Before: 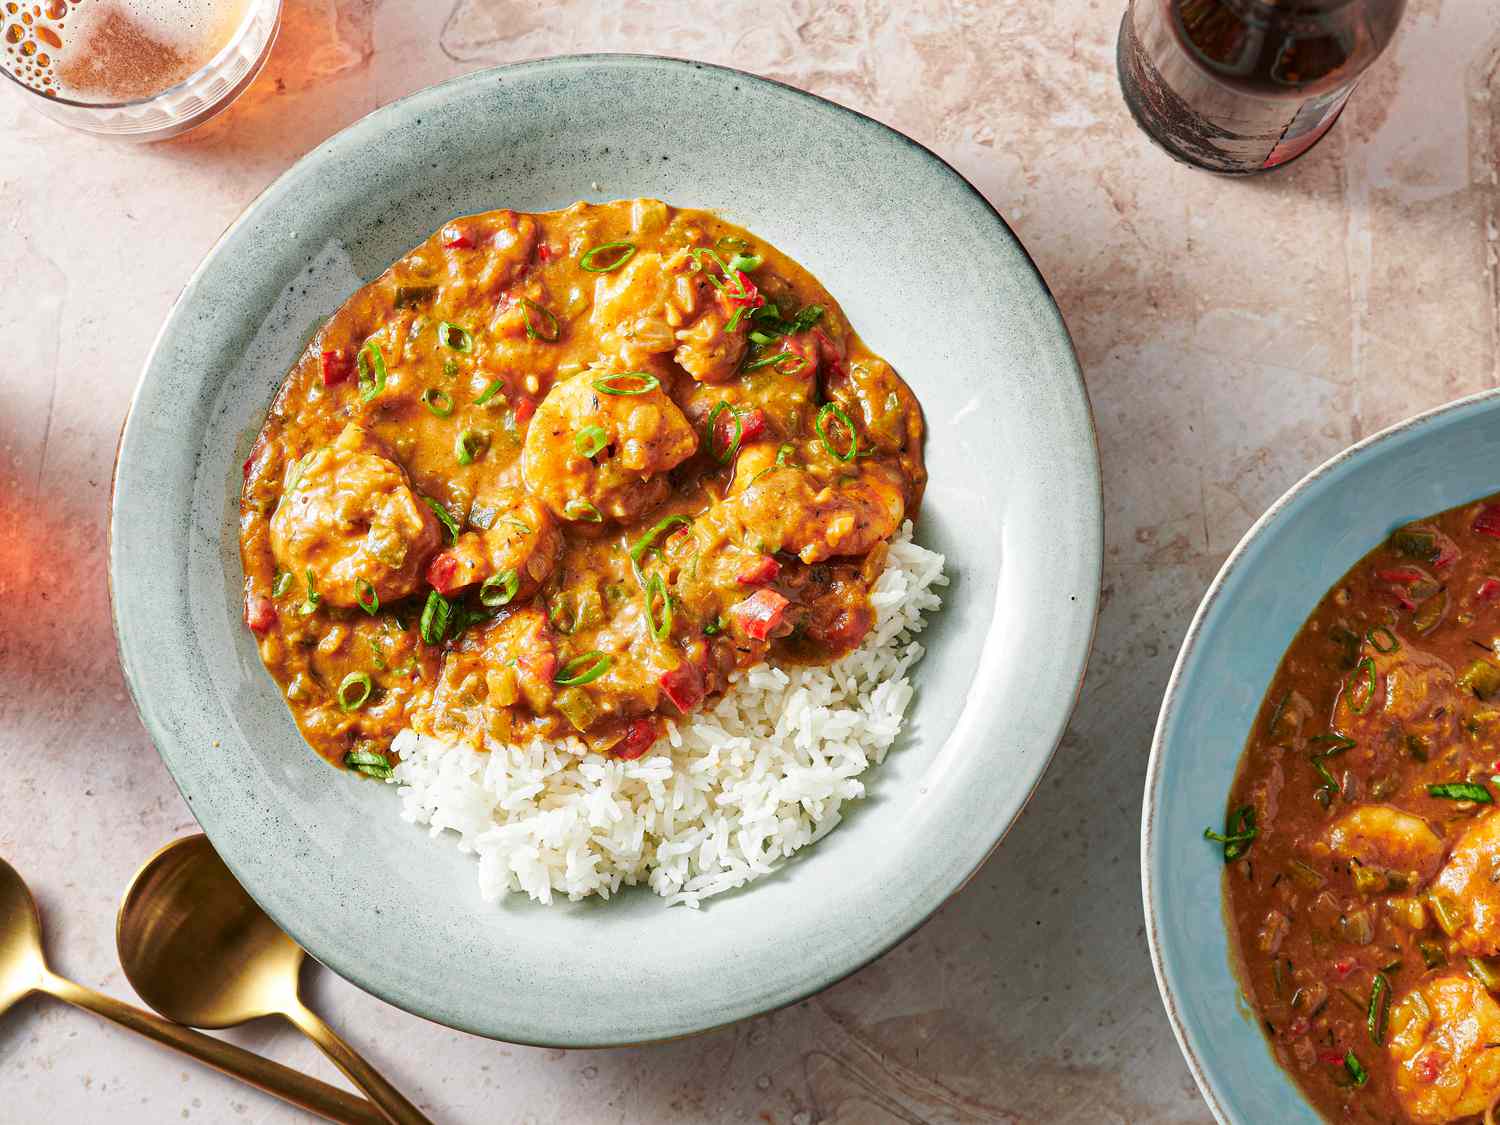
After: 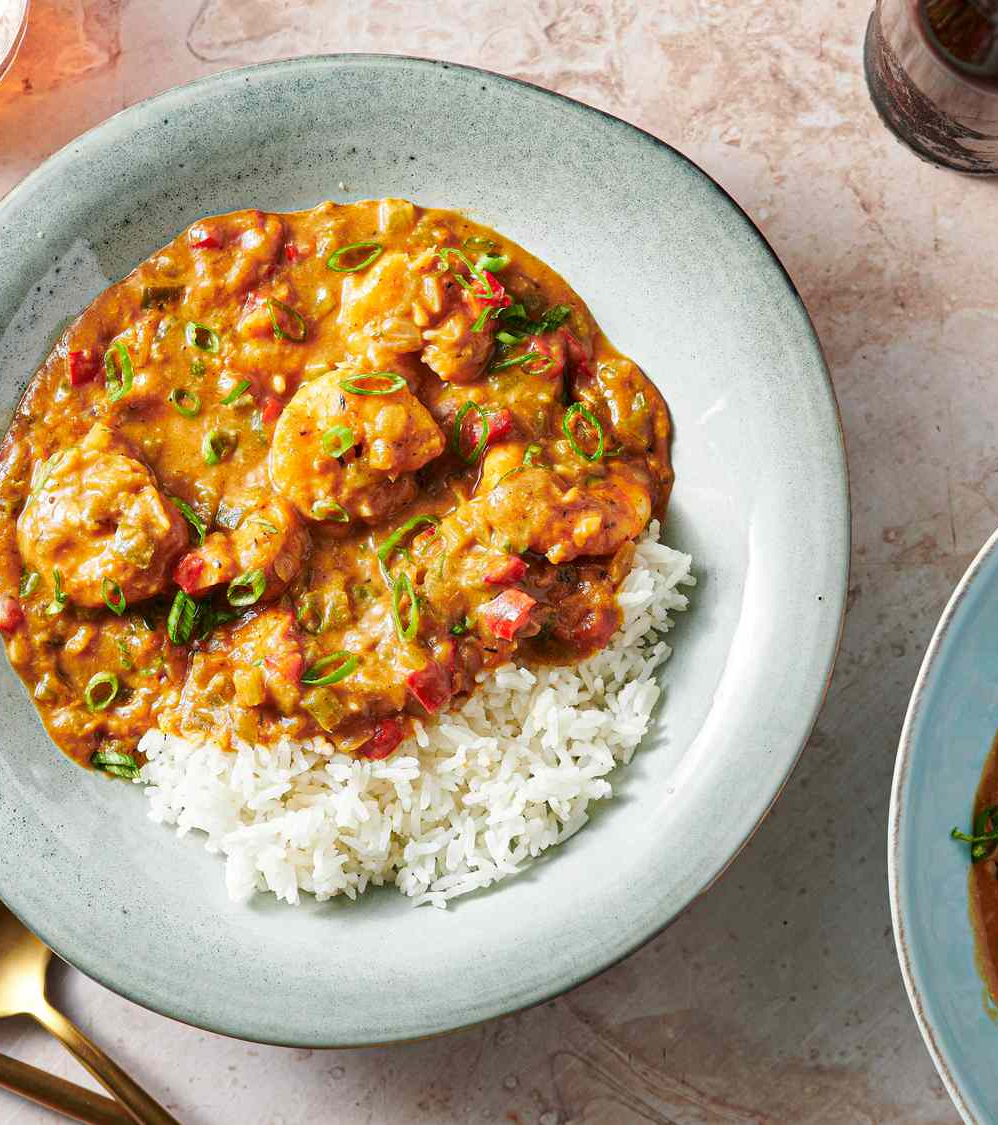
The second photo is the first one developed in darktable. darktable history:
crop: left 16.899%, right 16.556%
white balance: red 1, blue 1
